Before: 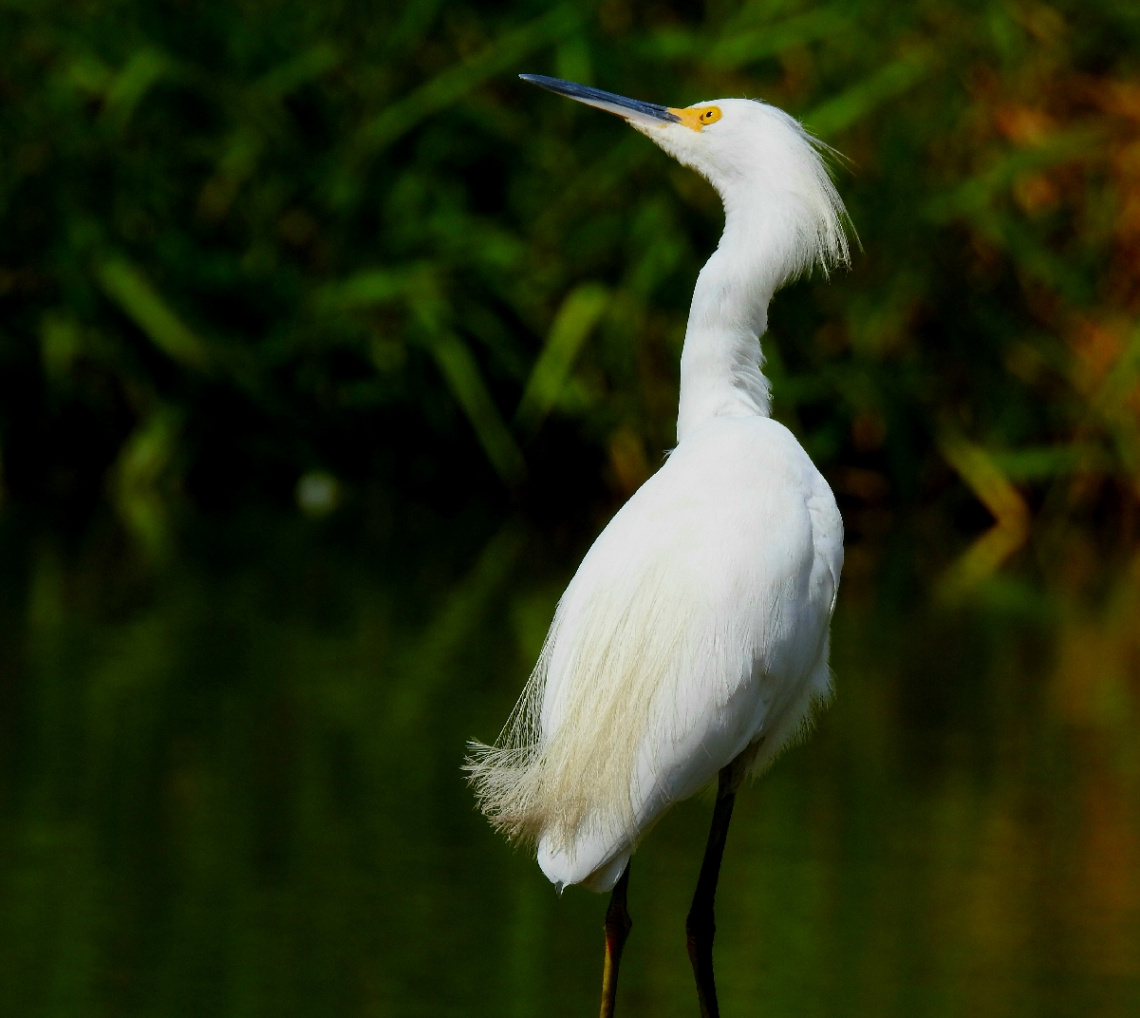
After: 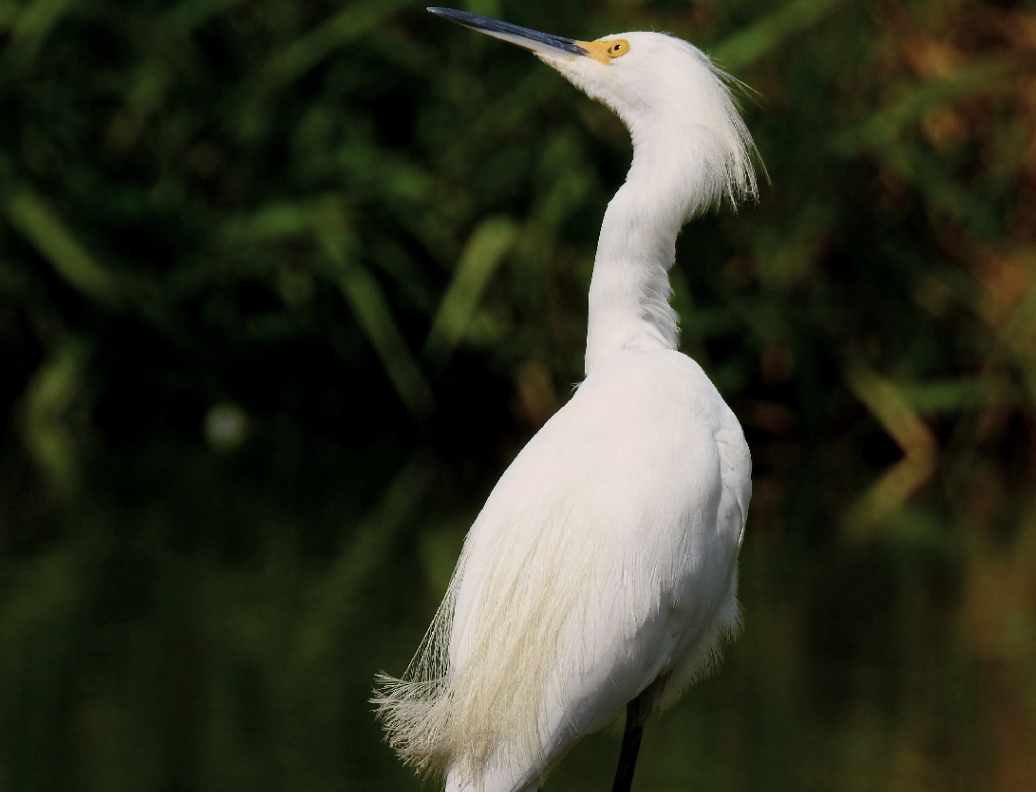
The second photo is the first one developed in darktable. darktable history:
color correction: highlights a* 5.59, highlights b* 5.24, saturation 0.68
crop: left 8.155%, top 6.611%, bottom 15.385%
